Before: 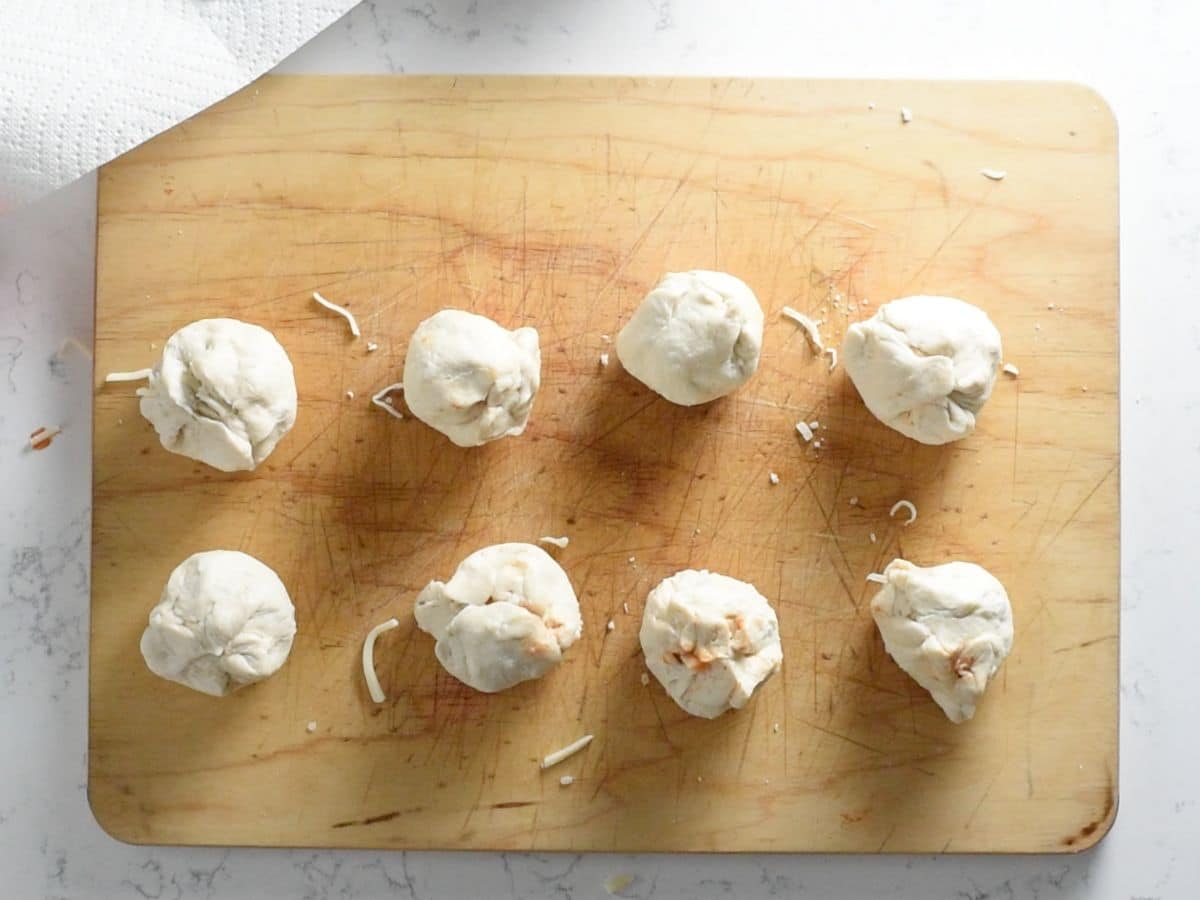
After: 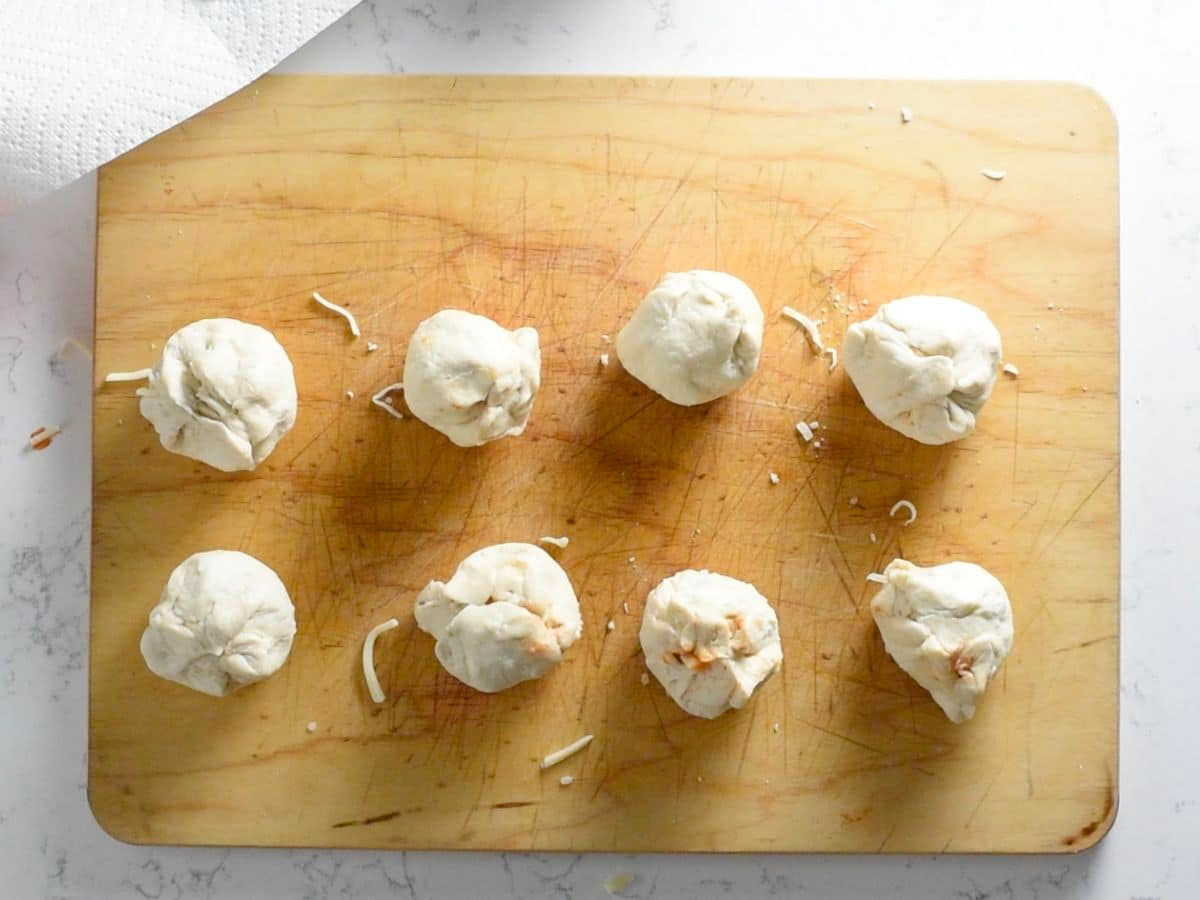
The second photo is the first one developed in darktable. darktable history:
color balance rgb: perceptual saturation grading › global saturation 17.028%, global vibrance 9.757%
